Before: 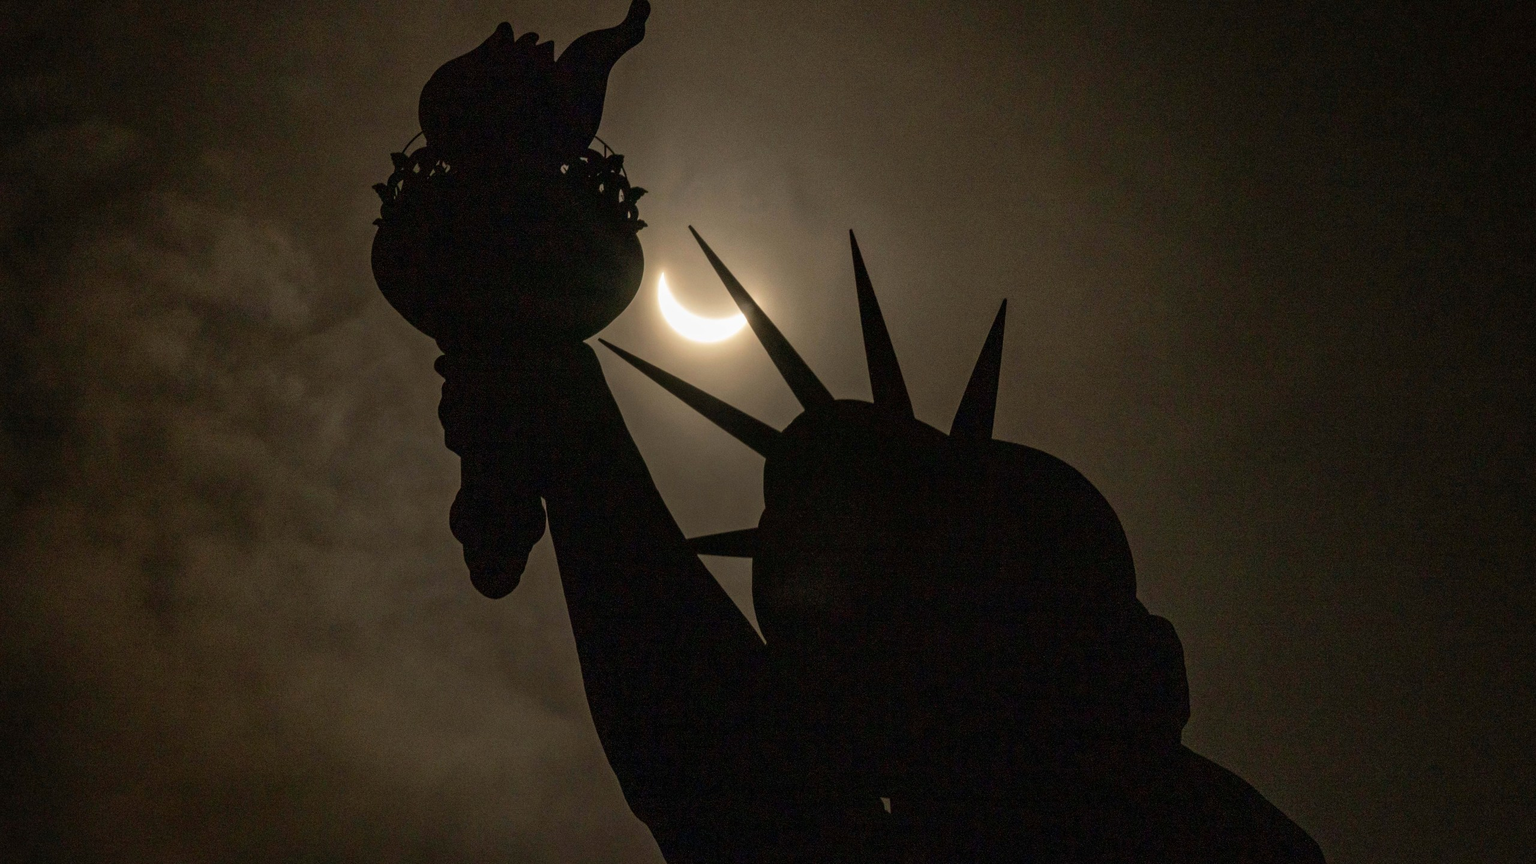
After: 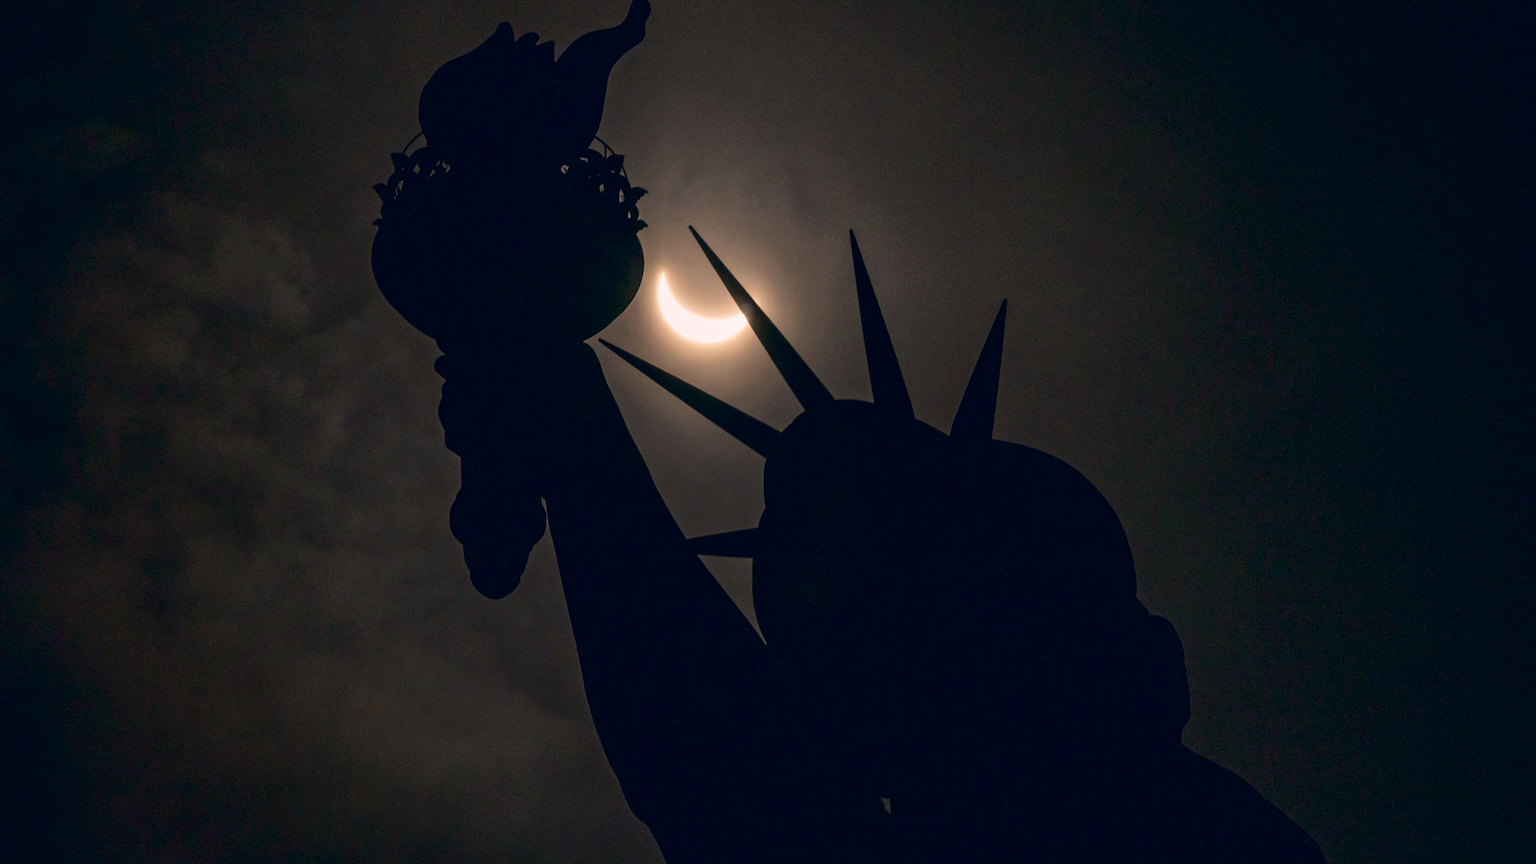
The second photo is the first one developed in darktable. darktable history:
color correction: highlights a* 14.26, highlights b* 5.66, shadows a* -5.72, shadows b* -15.88, saturation 0.843
contrast brightness saturation: contrast 0.12, brightness -0.125, saturation 0.205
